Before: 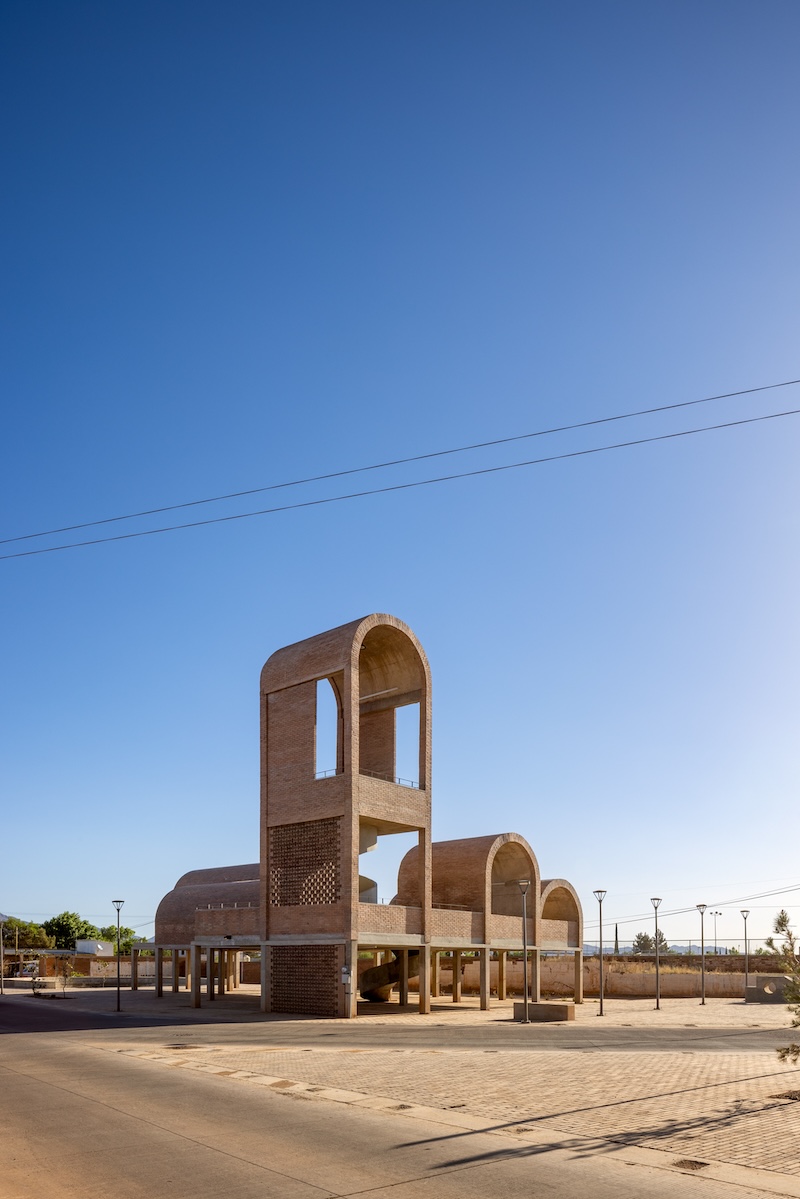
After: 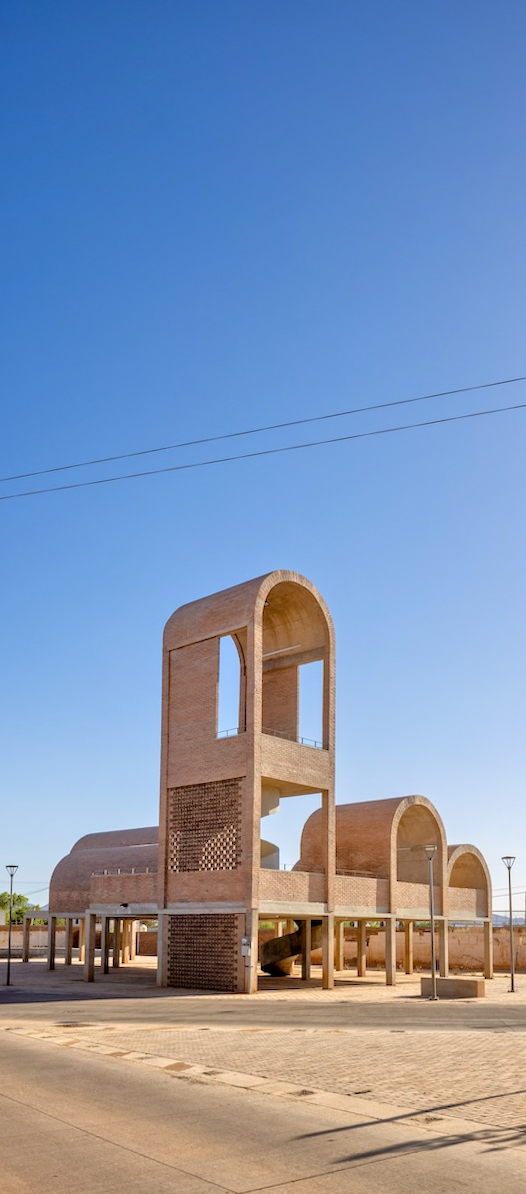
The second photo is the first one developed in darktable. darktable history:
white balance: emerald 1
tone equalizer: -7 EV 0.15 EV, -6 EV 0.6 EV, -5 EV 1.15 EV, -4 EV 1.33 EV, -3 EV 1.15 EV, -2 EV 0.6 EV, -1 EV 0.15 EV, mask exposure compensation -0.5 EV
crop and rotate: left 9.061%, right 20.142%
rotate and perspective: rotation 0.215°, lens shift (vertical) -0.139, crop left 0.069, crop right 0.939, crop top 0.002, crop bottom 0.996
